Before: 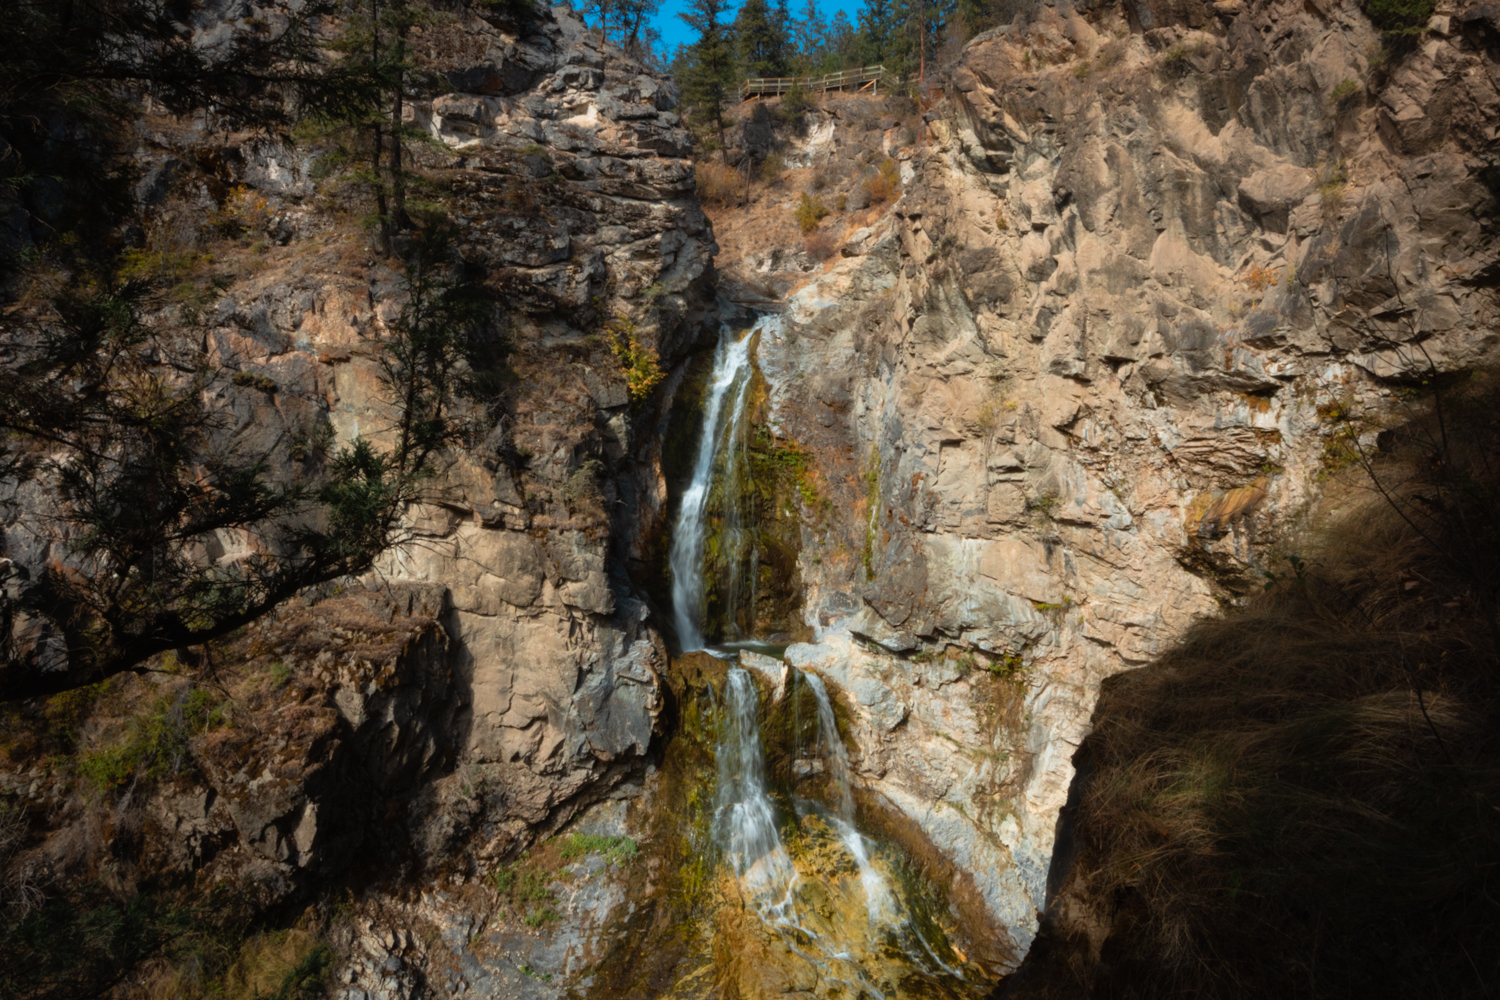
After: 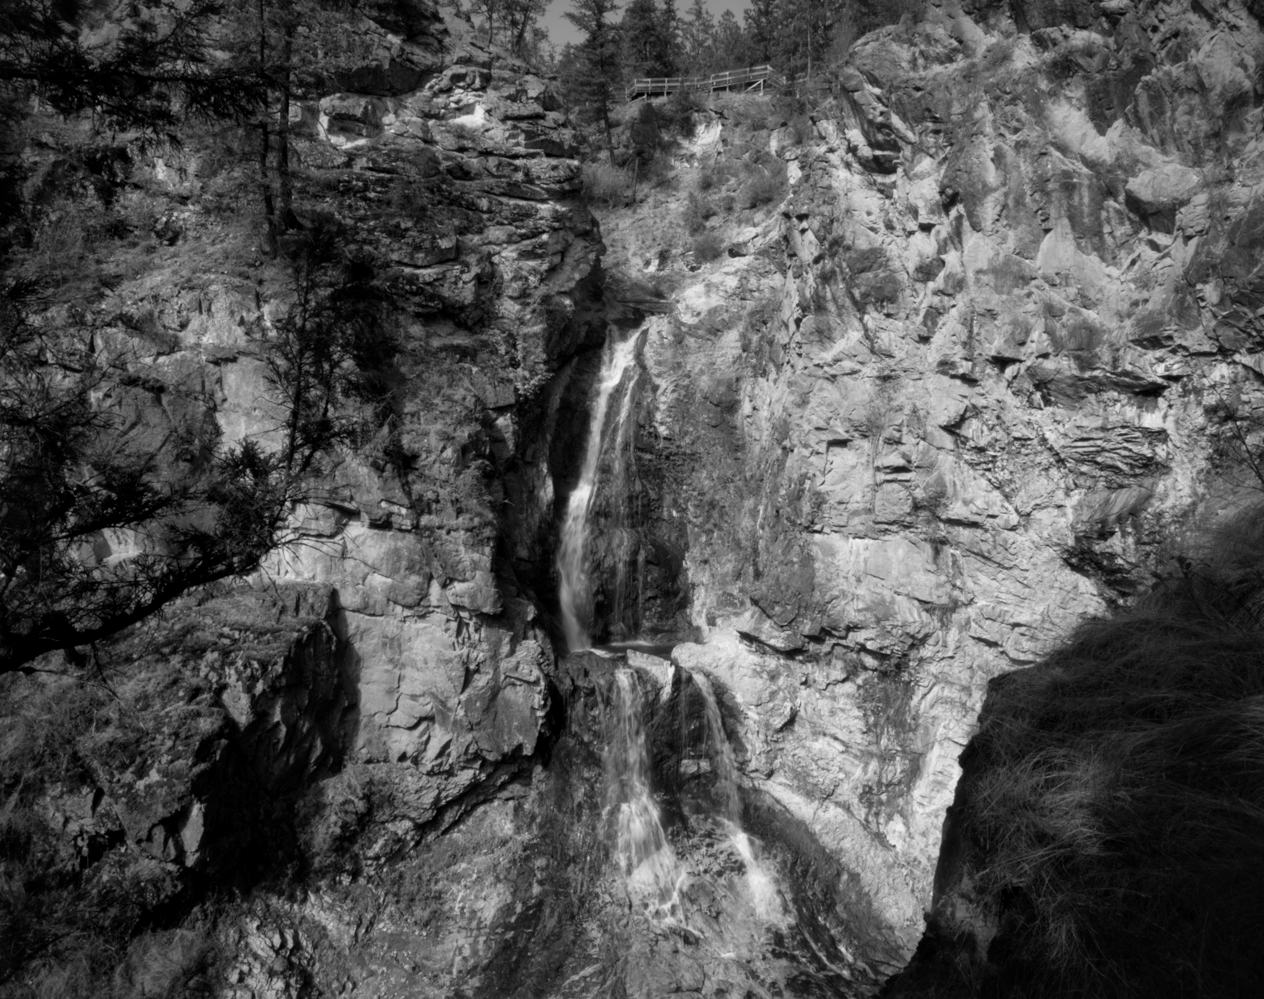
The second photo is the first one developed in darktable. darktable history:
local contrast: mode bilateral grid, contrast 20, coarseness 50, detail 130%, midtone range 0.2
monochrome: a 32, b 64, size 2.3
color balance rgb: perceptual saturation grading › global saturation 20%, perceptual saturation grading › highlights -25%, perceptual saturation grading › shadows 50%
crop: left 7.598%, right 7.873%
